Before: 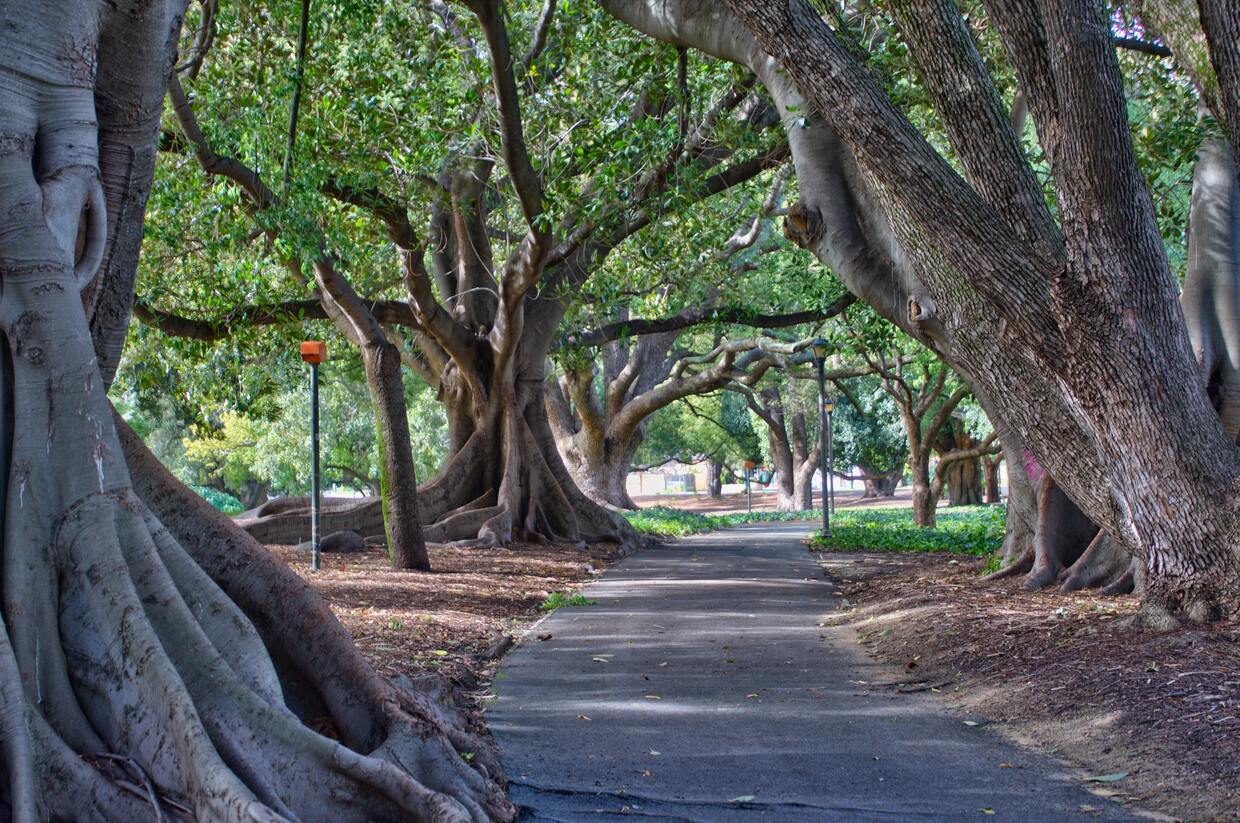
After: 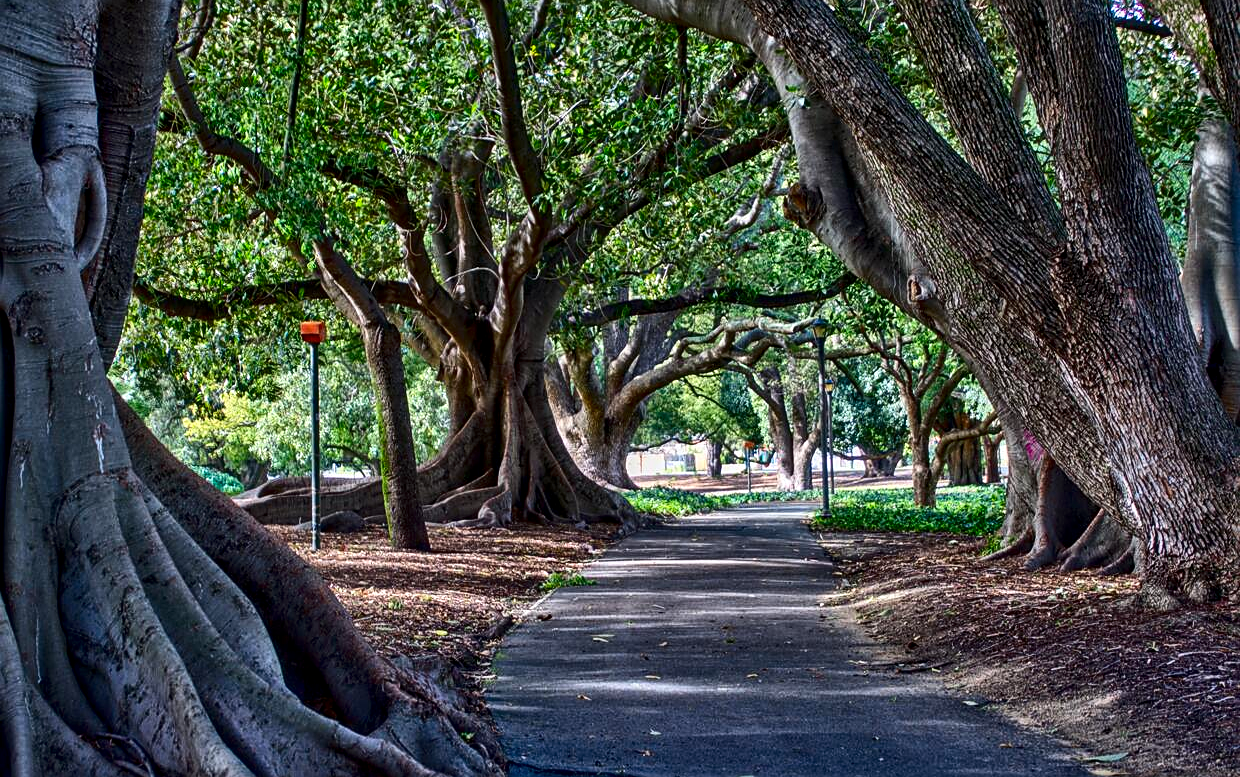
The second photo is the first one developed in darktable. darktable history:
sharpen: on, module defaults
contrast brightness saturation: contrast 0.21, brightness -0.11, saturation 0.21
crop and rotate: top 2.479%, bottom 3.018%
local contrast: detail 130%
exposure: compensate highlight preservation false
